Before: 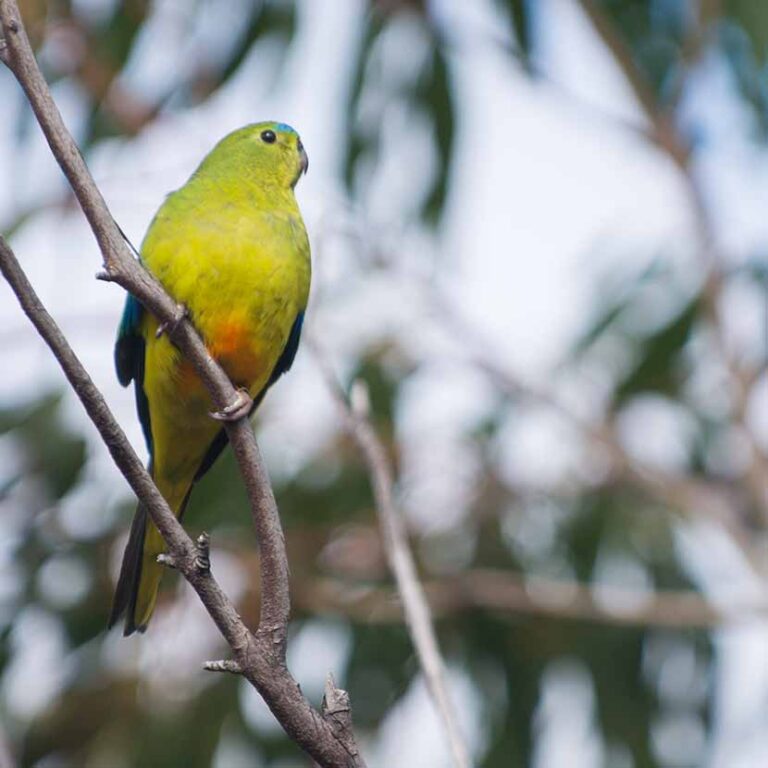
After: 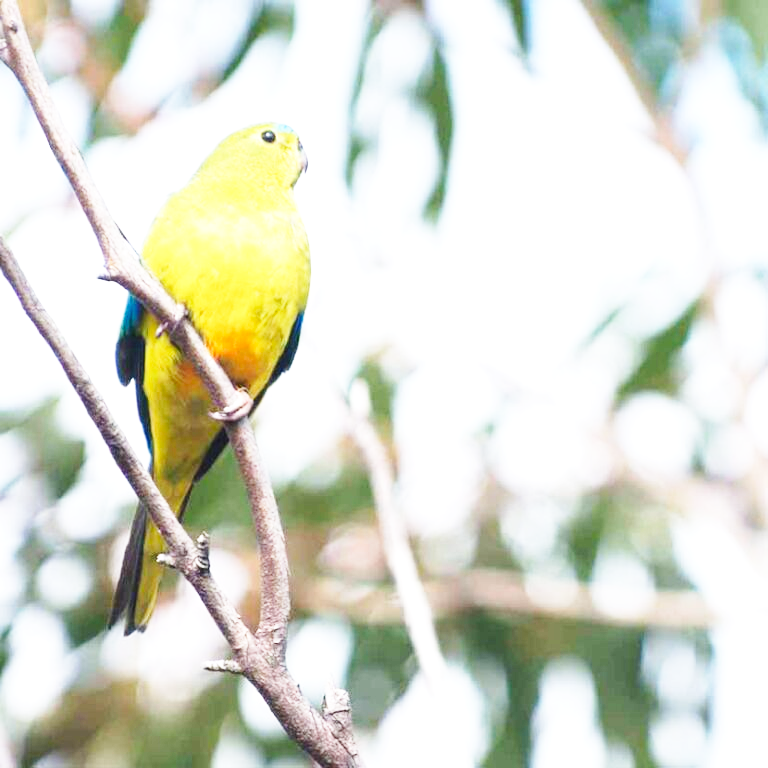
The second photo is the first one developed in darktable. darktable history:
exposure: exposure 1 EV, compensate highlight preservation false
base curve: curves: ch0 [(0, 0) (0.018, 0.026) (0.143, 0.37) (0.33, 0.731) (0.458, 0.853) (0.735, 0.965) (0.905, 0.986) (1, 1)], preserve colors none
